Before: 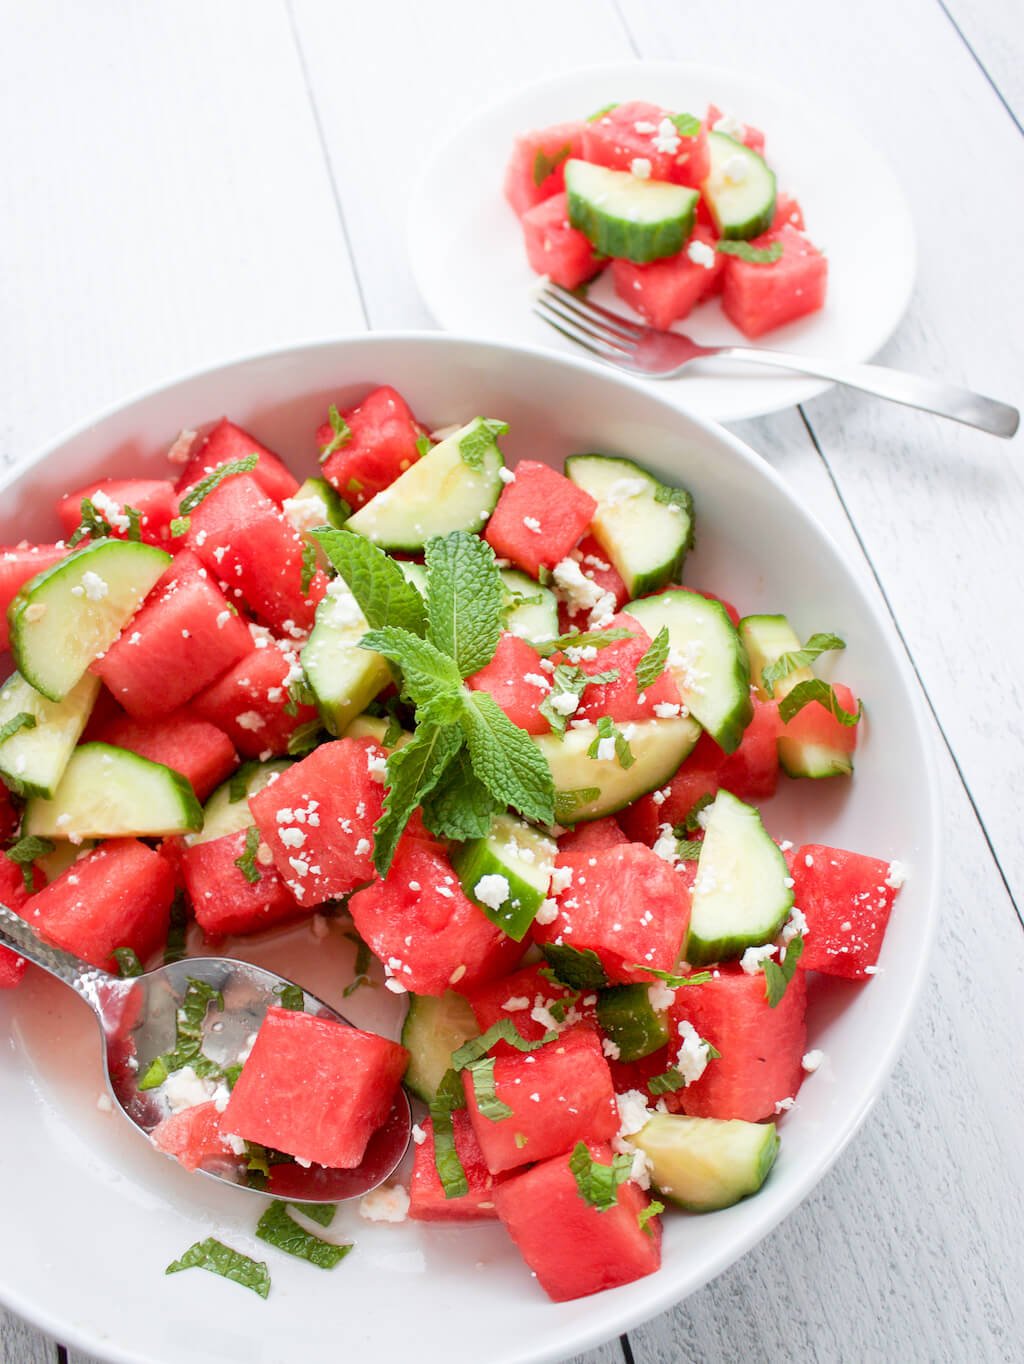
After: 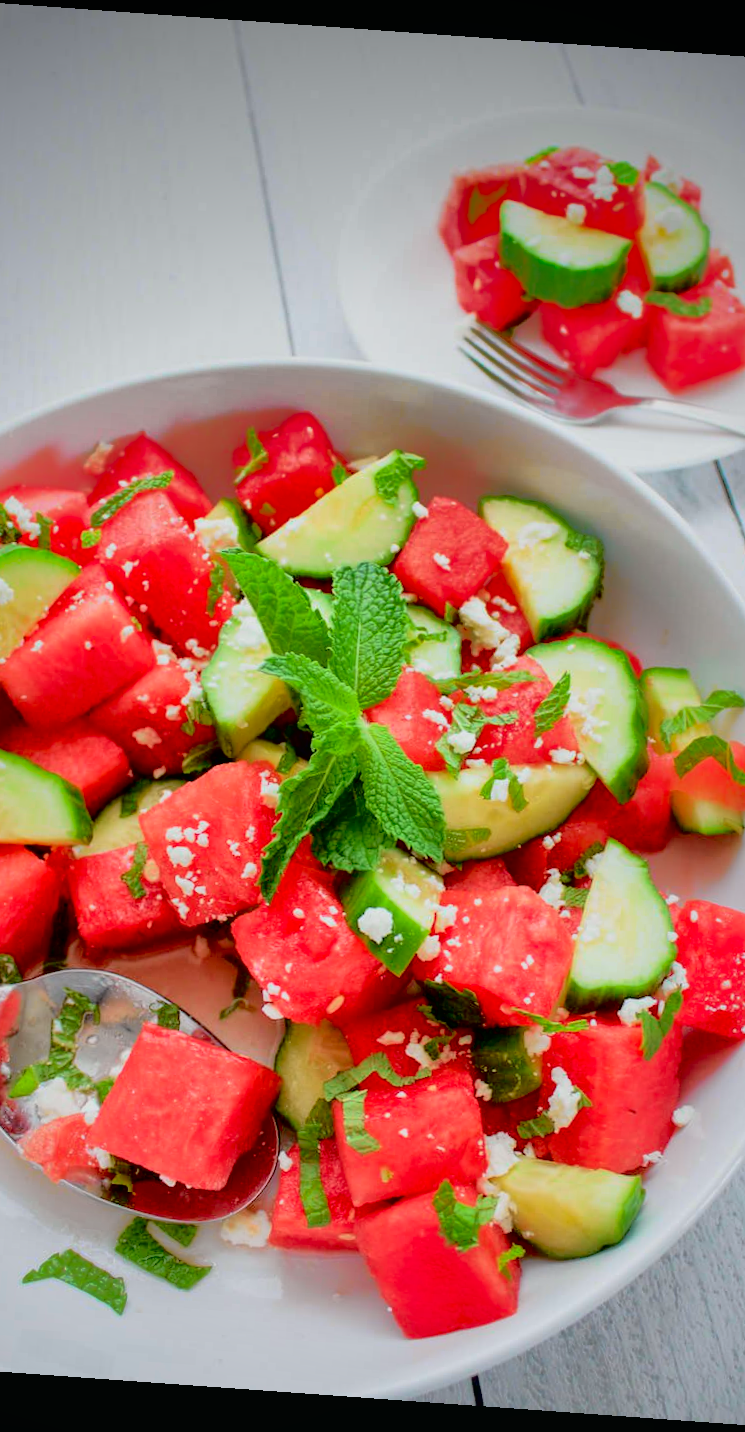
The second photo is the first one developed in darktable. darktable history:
shadows and highlights: shadows -19.91, highlights -73.15
exposure: black level correction 0.012, compensate highlight preservation false
crop and rotate: left 13.409%, right 19.924%
local contrast: highlights 100%, shadows 100%, detail 120%, midtone range 0.2
tone curve: curves: ch0 [(0, 0.022) (0.114, 0.088) (0.282, 0.316) (0.446, 0.511) (0.613, 0.693) (0.786, 0.843) (0.999, 0.949)]; ch1 [(0, 0) (0.395, 0.343) (0.463, 0.427) (0.486, 0.474) (0.503, 0.5) (0.535, 0.522) (0.555, 0.546) (0.594, 0.614) (0.755, 0.793) (1, 1)]; ch2 [(0, 0) (0.369, 0.388) (0.449, 0.431) (0.501, 0.5) (0.528, 0.517) (0.561, 0.59) (0.612, 0.646) (0.697, 0.721) (1, 1)], color space Lab, independent channels, preserve colors none
vignetting: brightness -0.629, saturation -0.007, center (-0.028, 0.239)
rotate and perspective: rotation 4.1°, automatic cropping off
